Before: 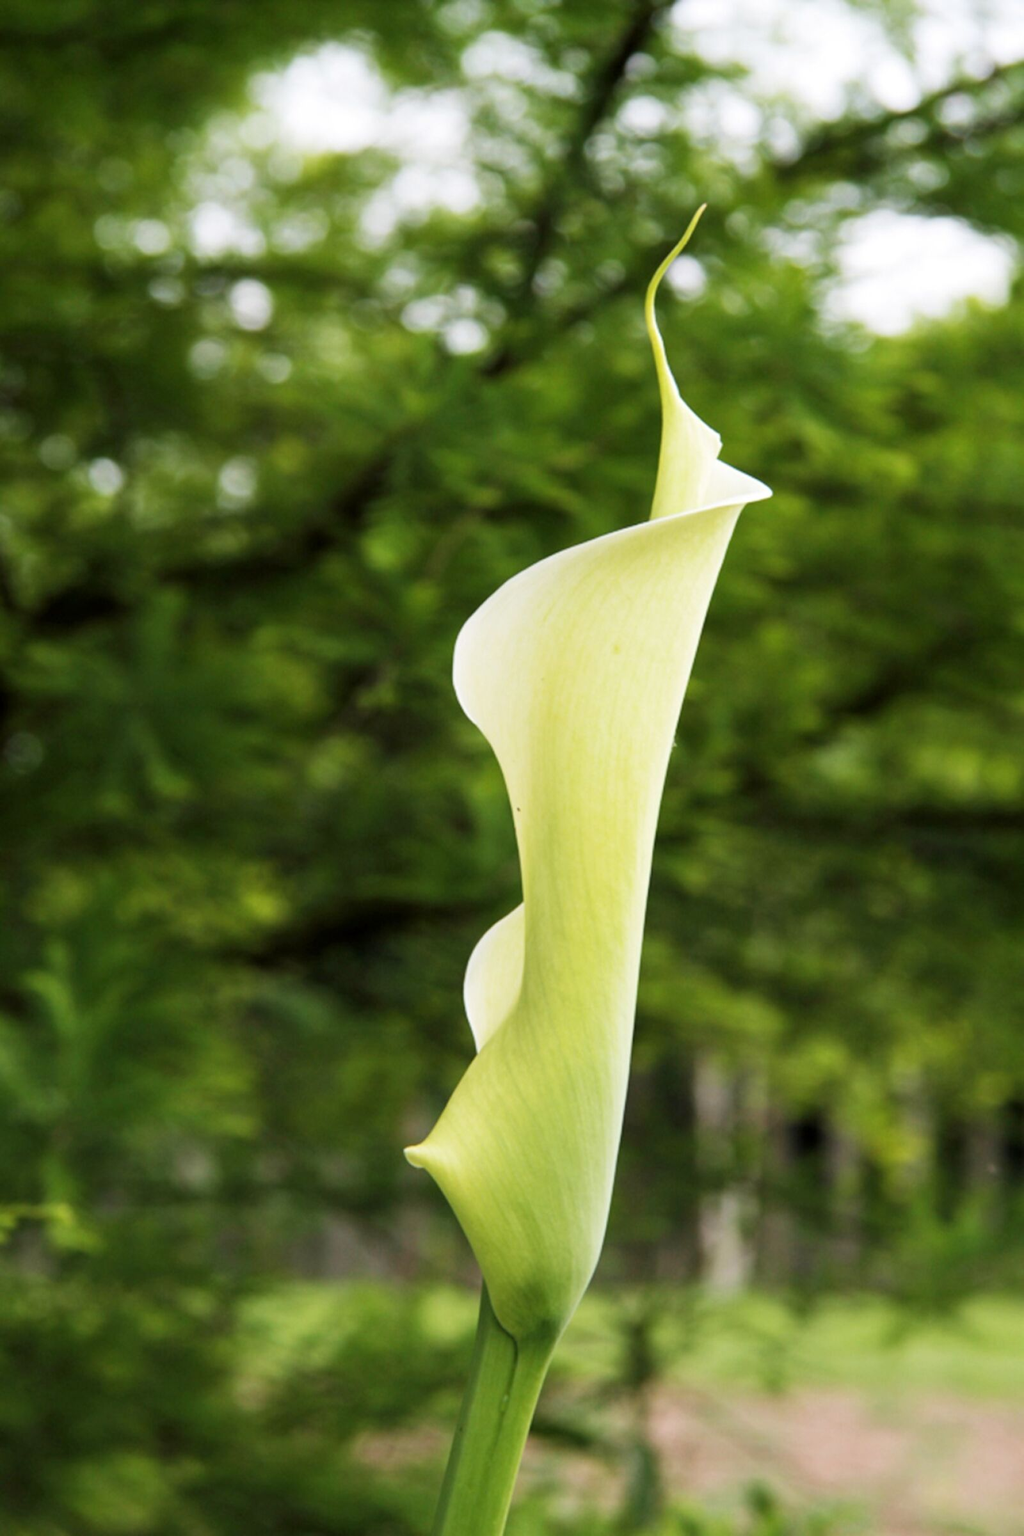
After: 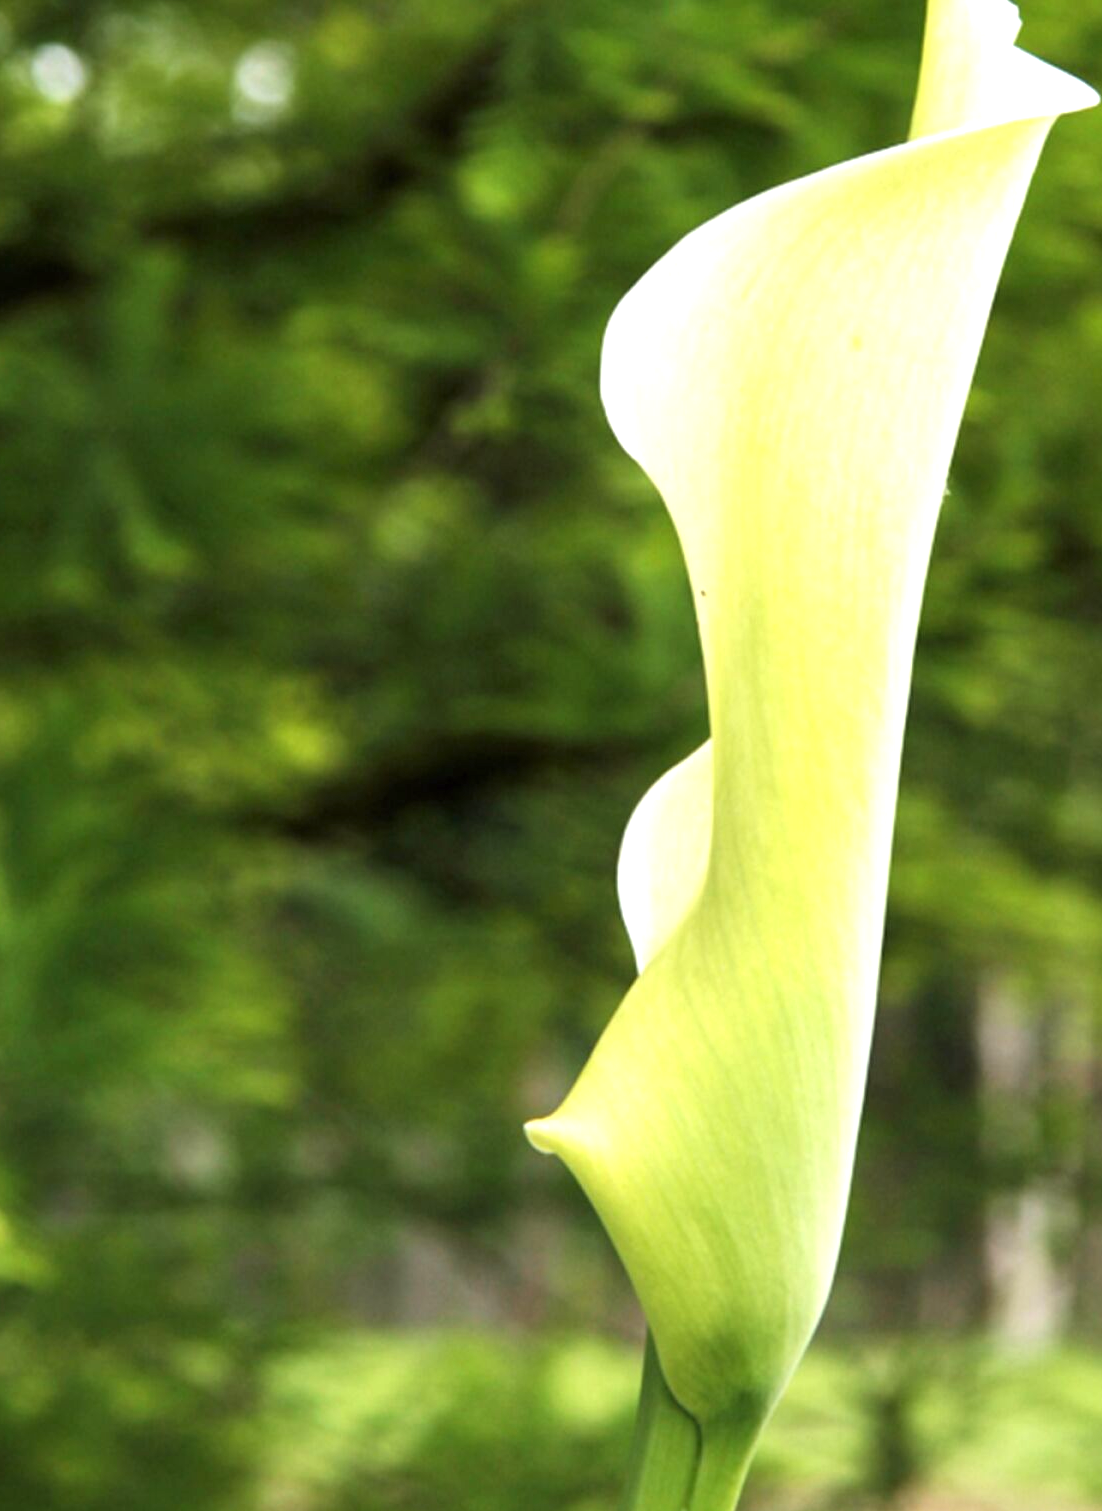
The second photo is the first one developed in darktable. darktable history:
exposure: black level correction 0, exposure 0.694 EV, compensate highlight preservation false
crop: left 6.714%, top 28.022%, right 24.373%, bottom 9.031%
